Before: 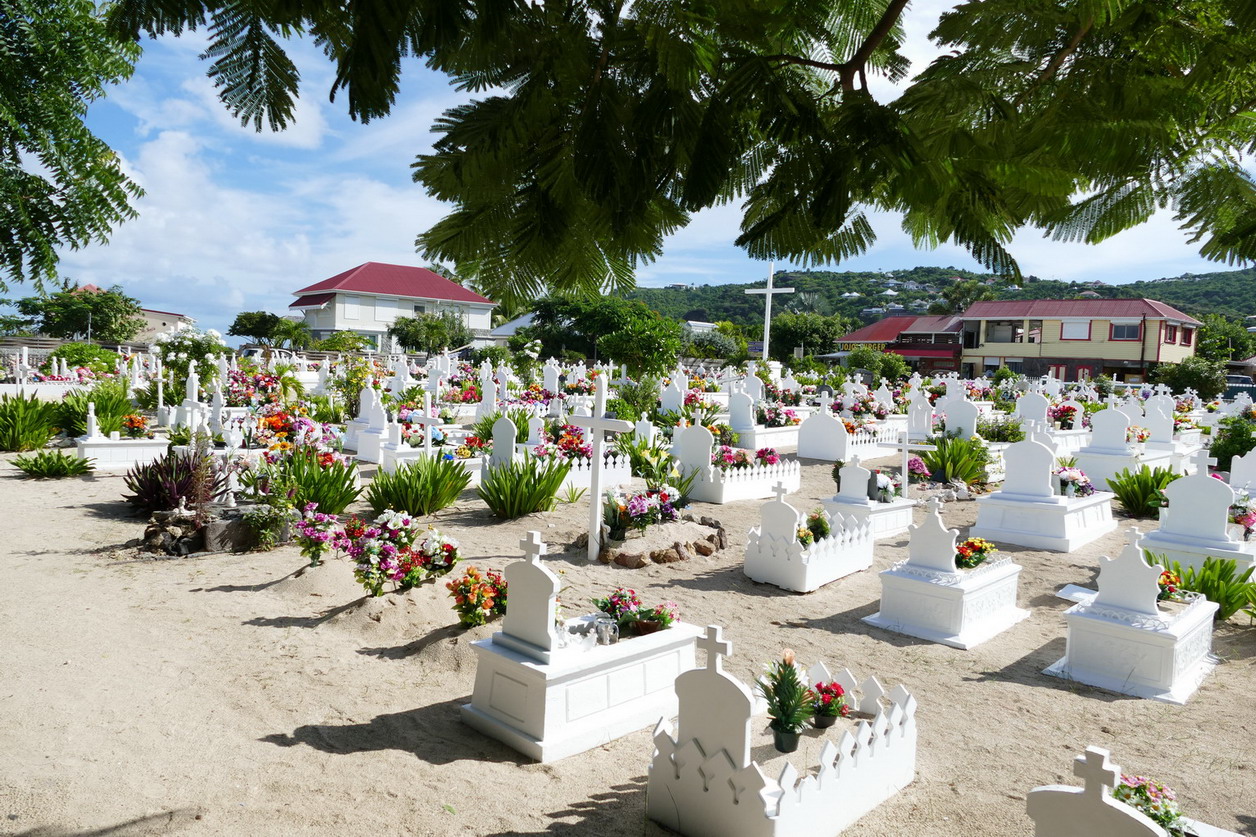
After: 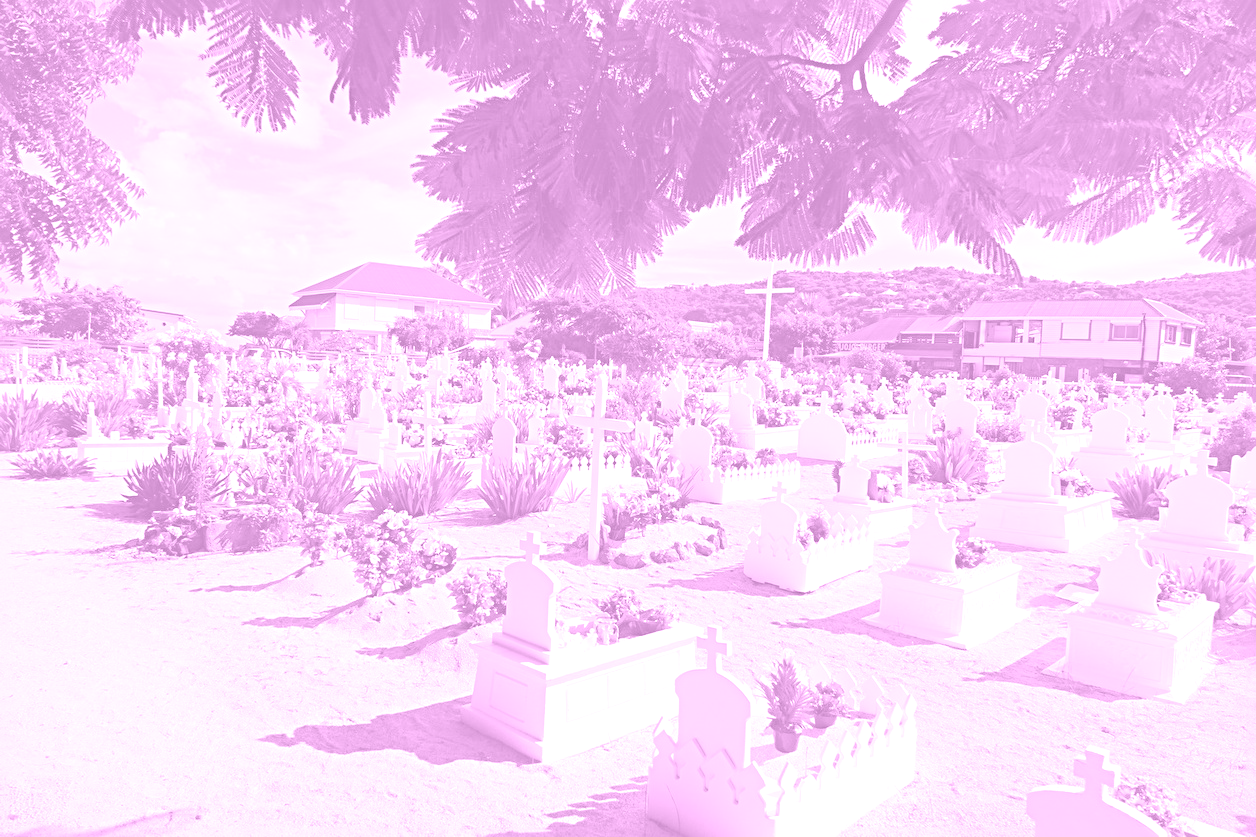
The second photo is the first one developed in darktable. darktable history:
exposure: exposure 1.2 EV, compensate highlight preservation false
sharpen: radius 4
colorize: hue 331.2°, saturation 75%, source mix 30.28%, lightness 70.52%, version 1
